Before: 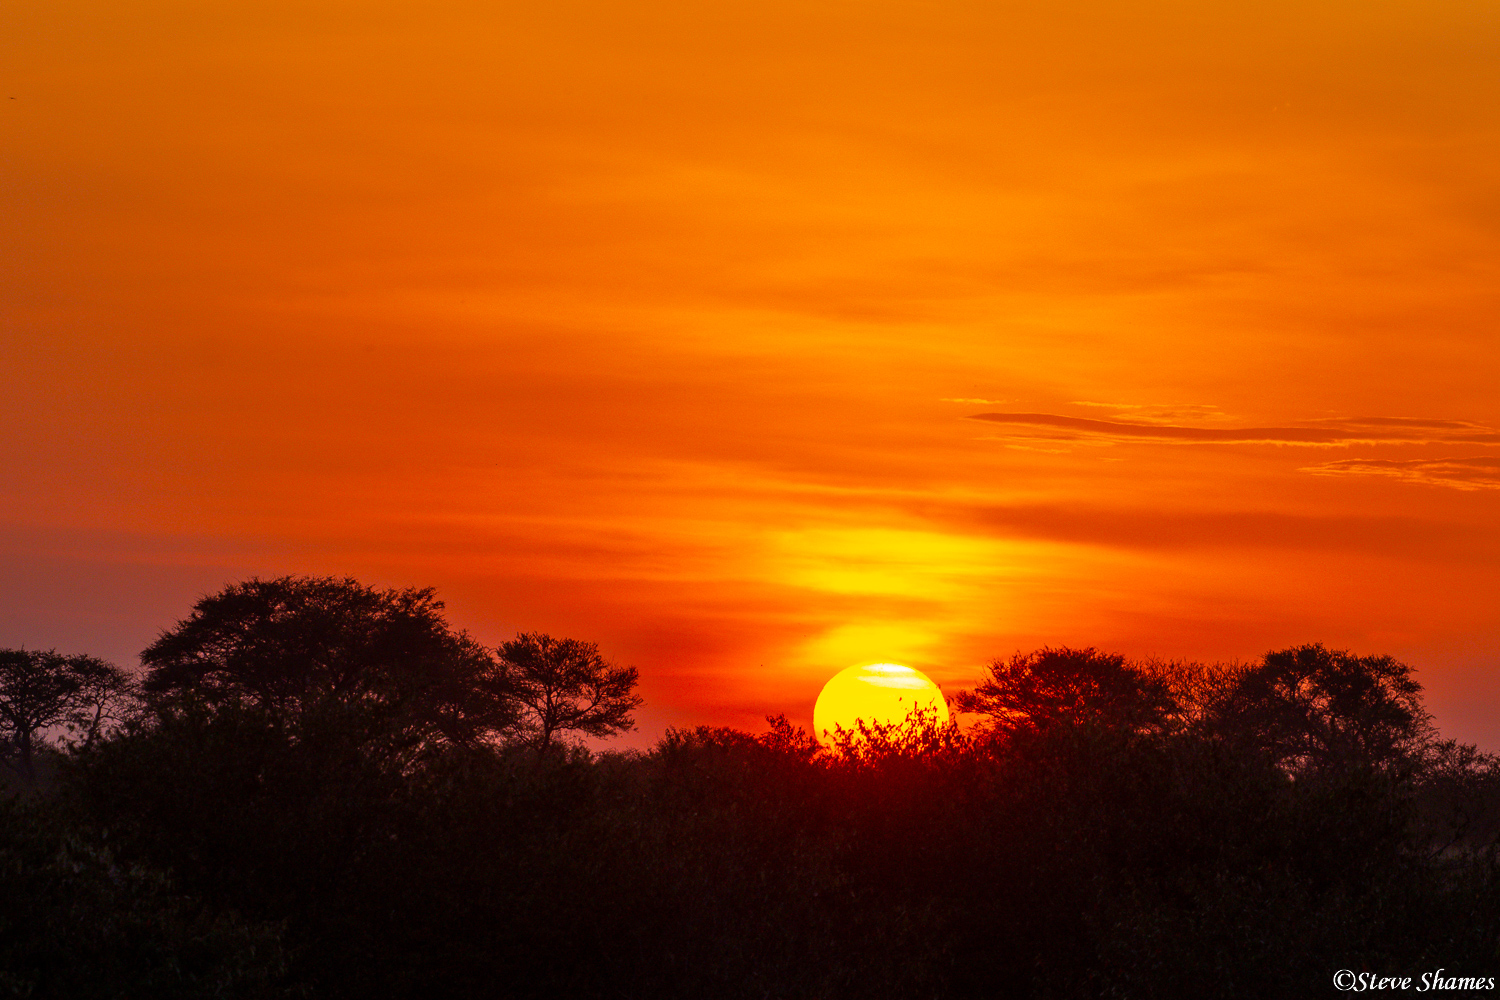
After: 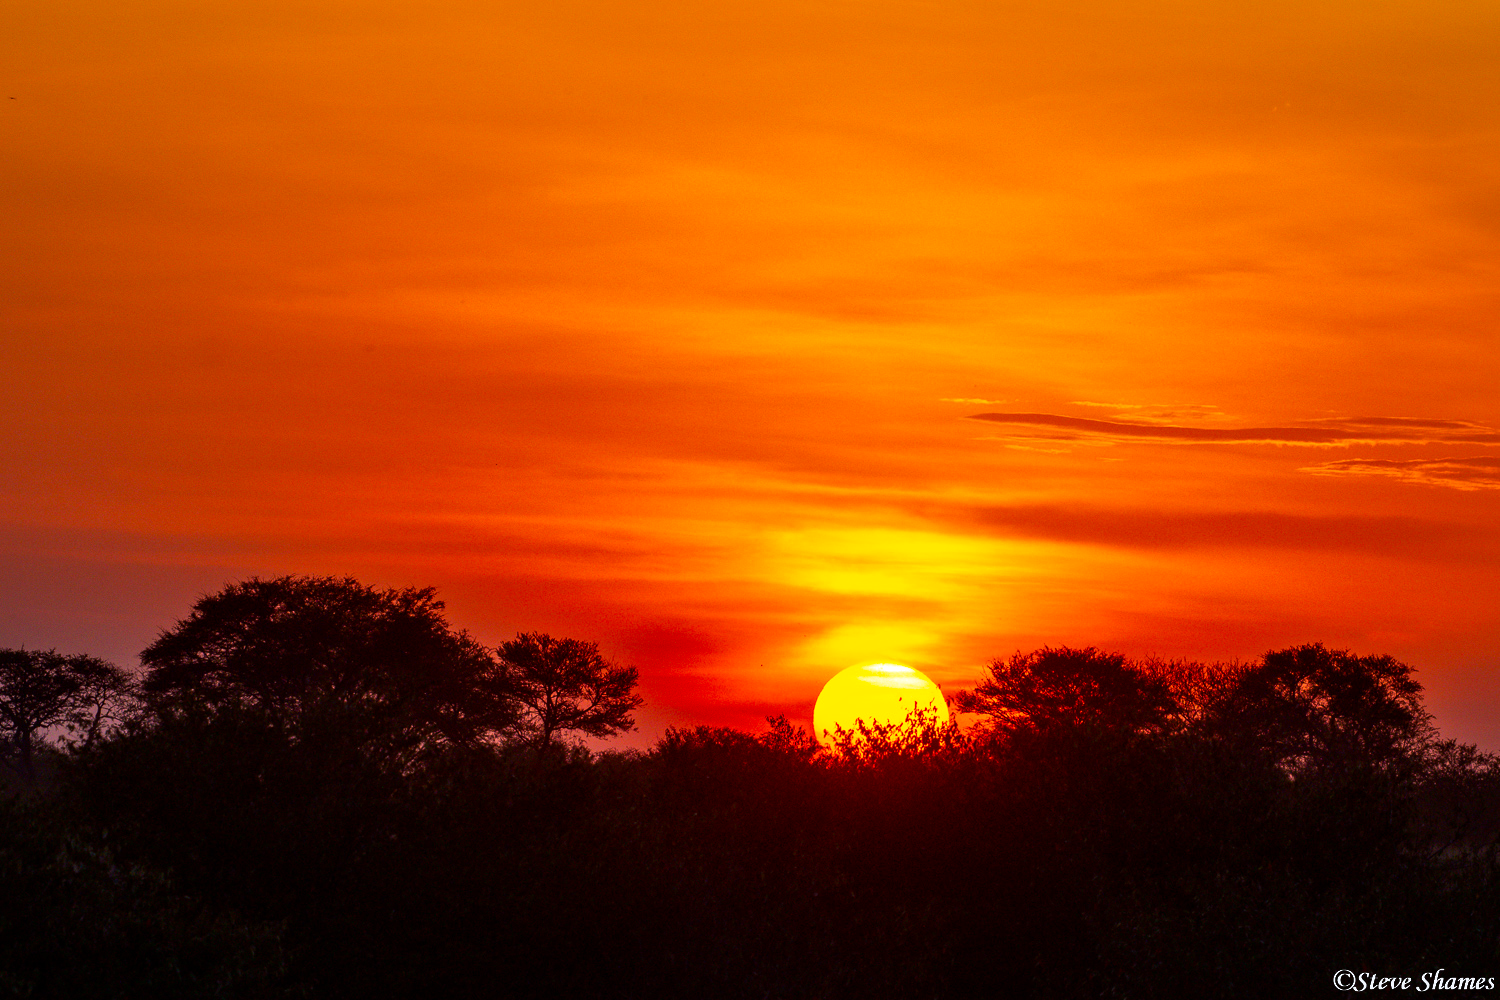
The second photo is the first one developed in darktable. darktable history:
contrast brightness saturation: contrast 0.15, brightness -0.01, saturation 0.1
white balance: red 0.983, blue 1.036
local contrast: mode bilateral grid, contrast 20, coarseness 50, detail 120%, midtone range 0.2
